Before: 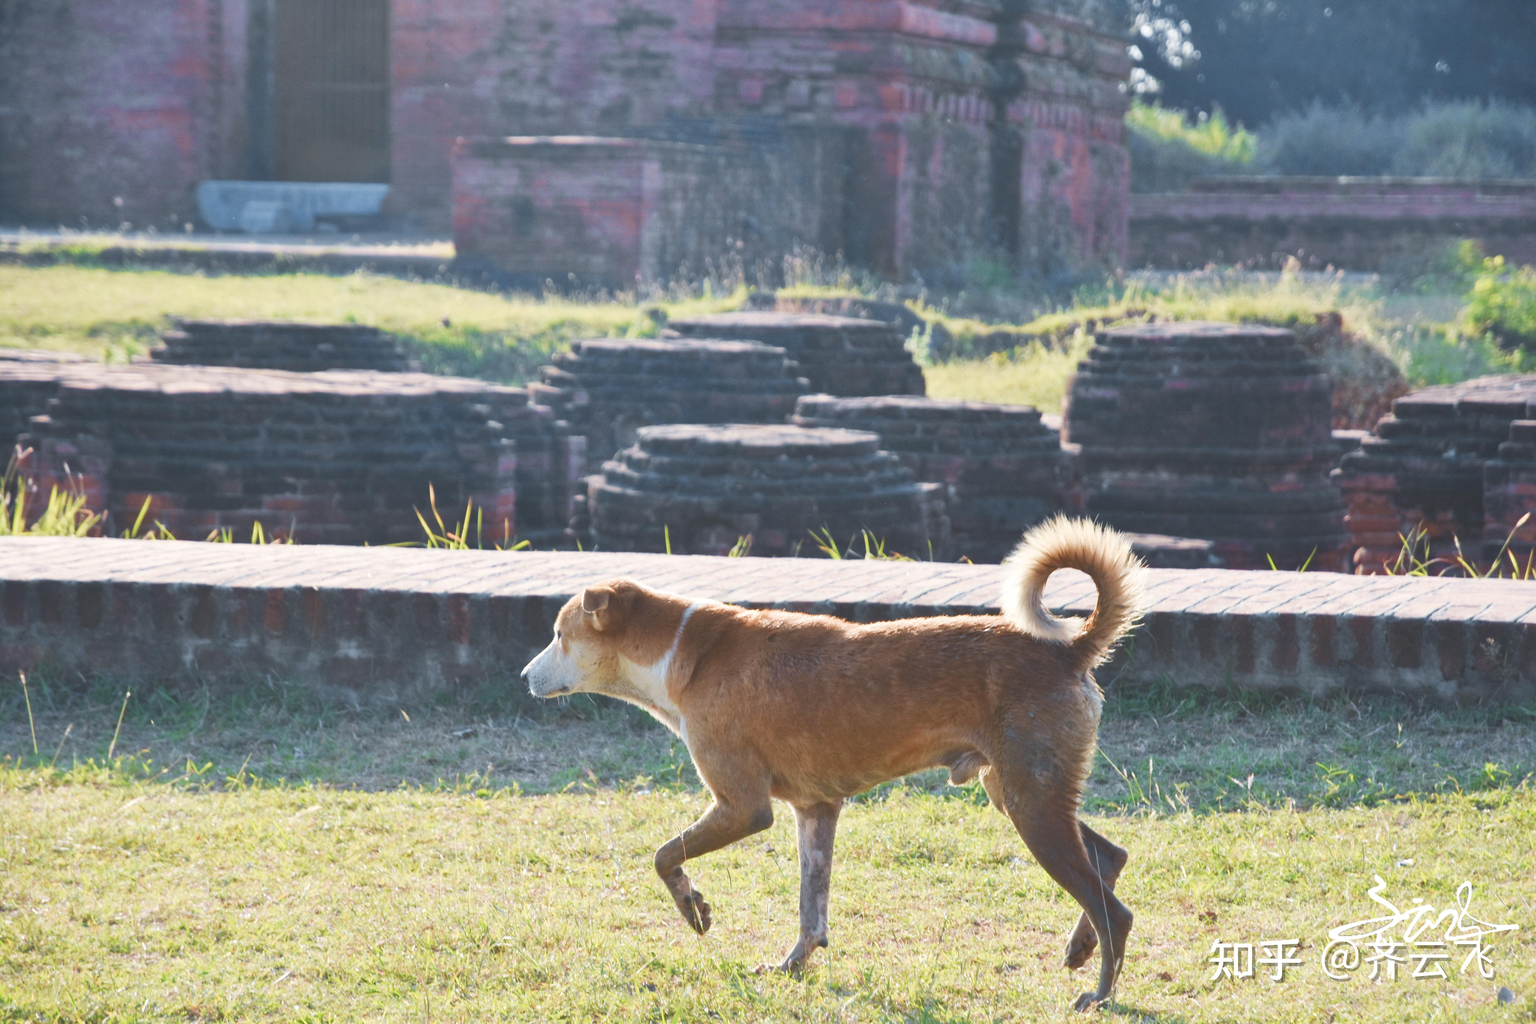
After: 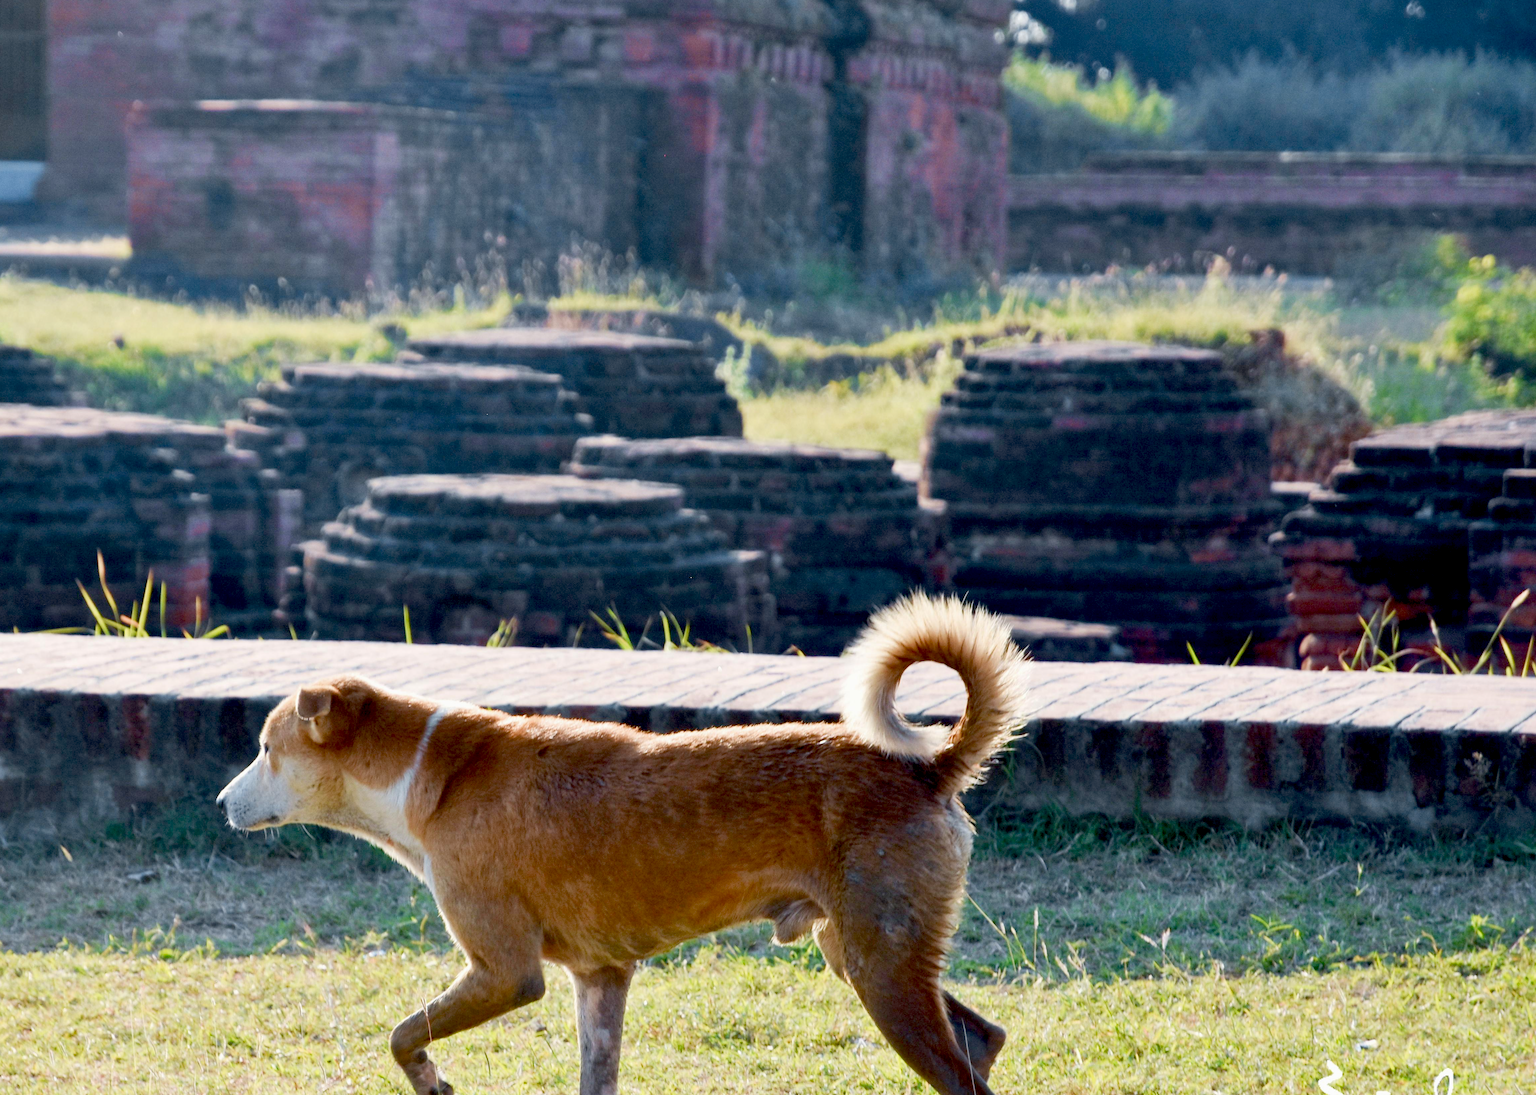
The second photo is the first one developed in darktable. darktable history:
crop: left 23.095%, top 5.827%, bottom 11.854%
exposure: black level correction 0.056, exposure -0.039 EV, compensate highlight preservation false
